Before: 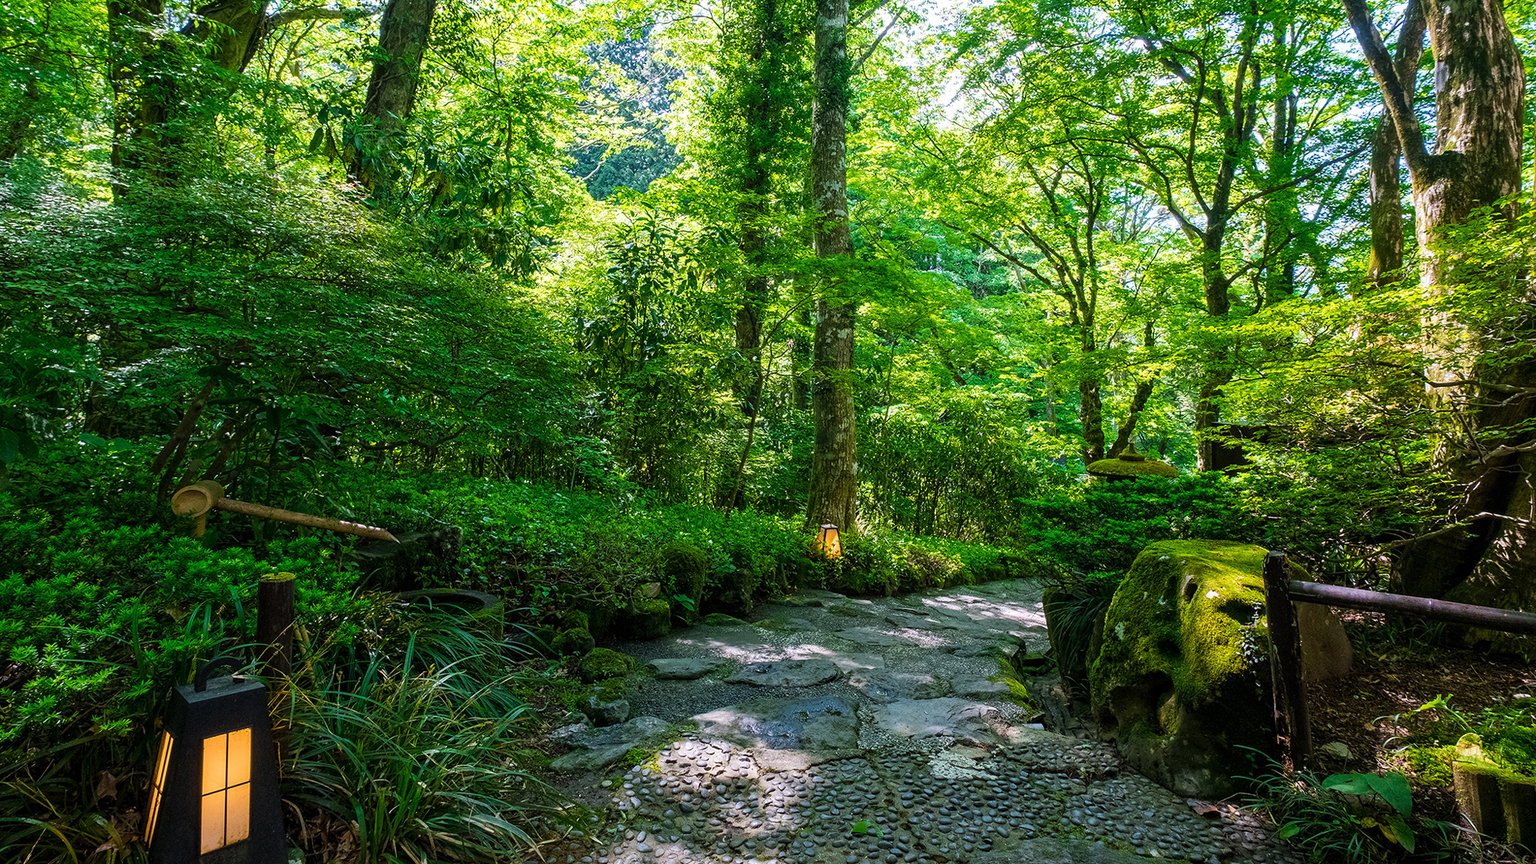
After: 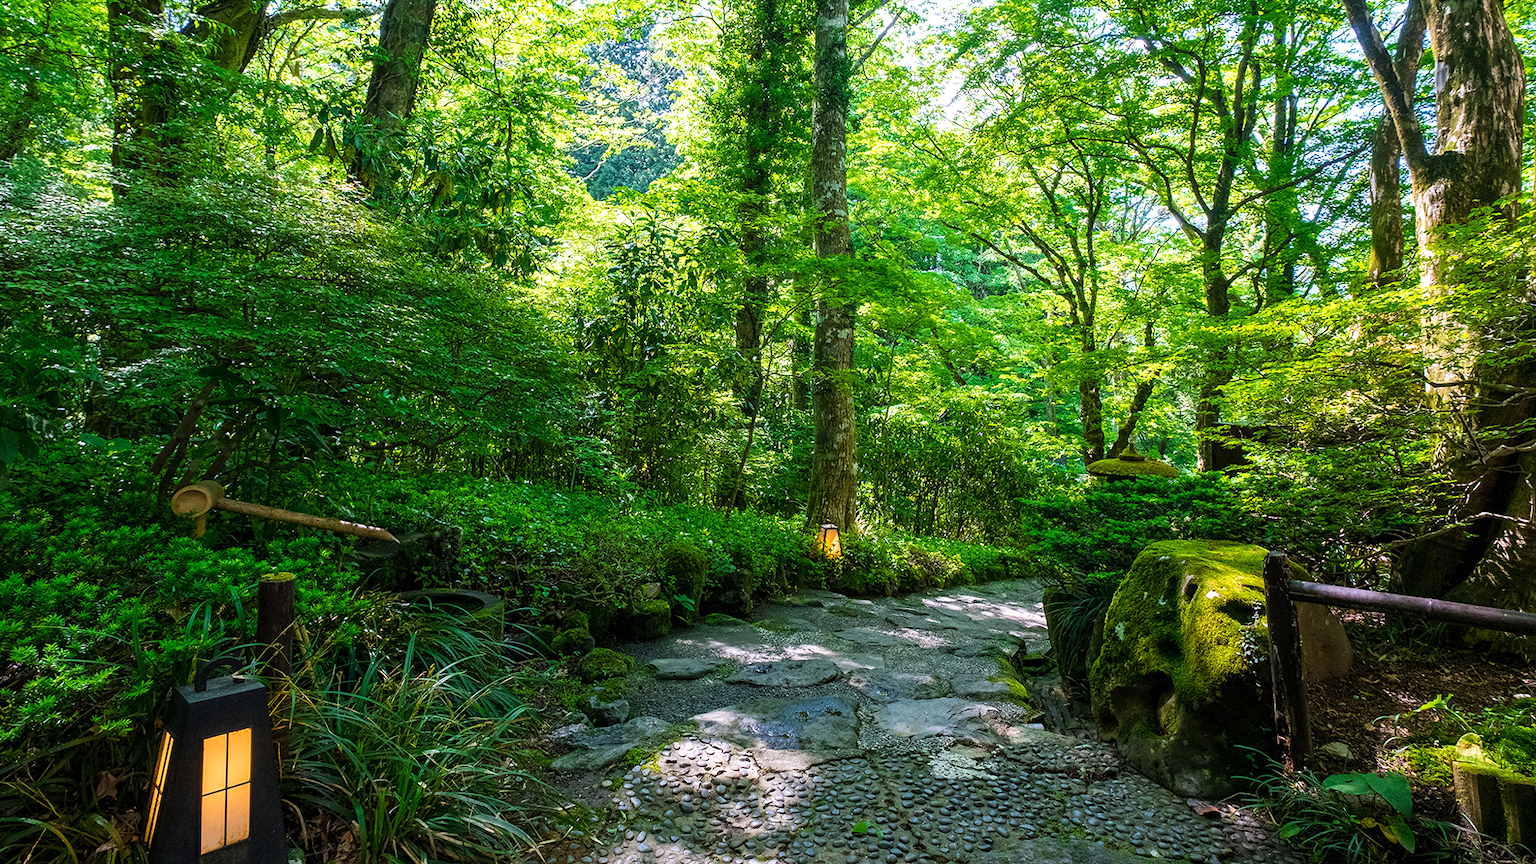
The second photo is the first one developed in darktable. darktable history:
exposure: exposure 0.202 EV, compensate highlight preservation false
levels: black 0.05%
